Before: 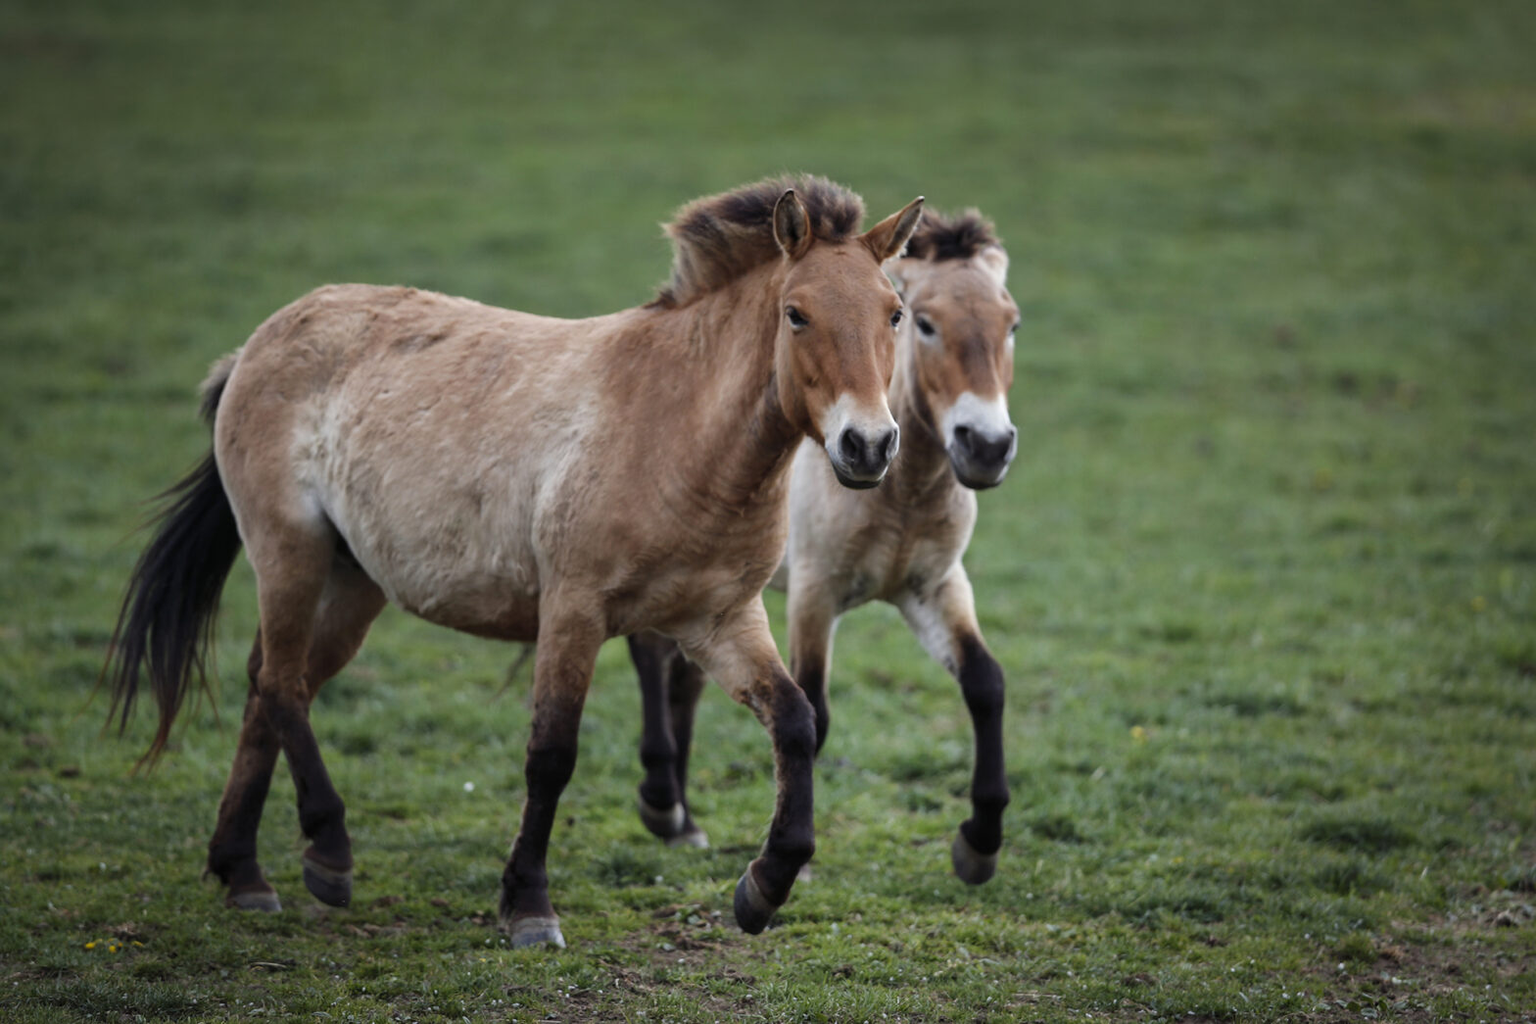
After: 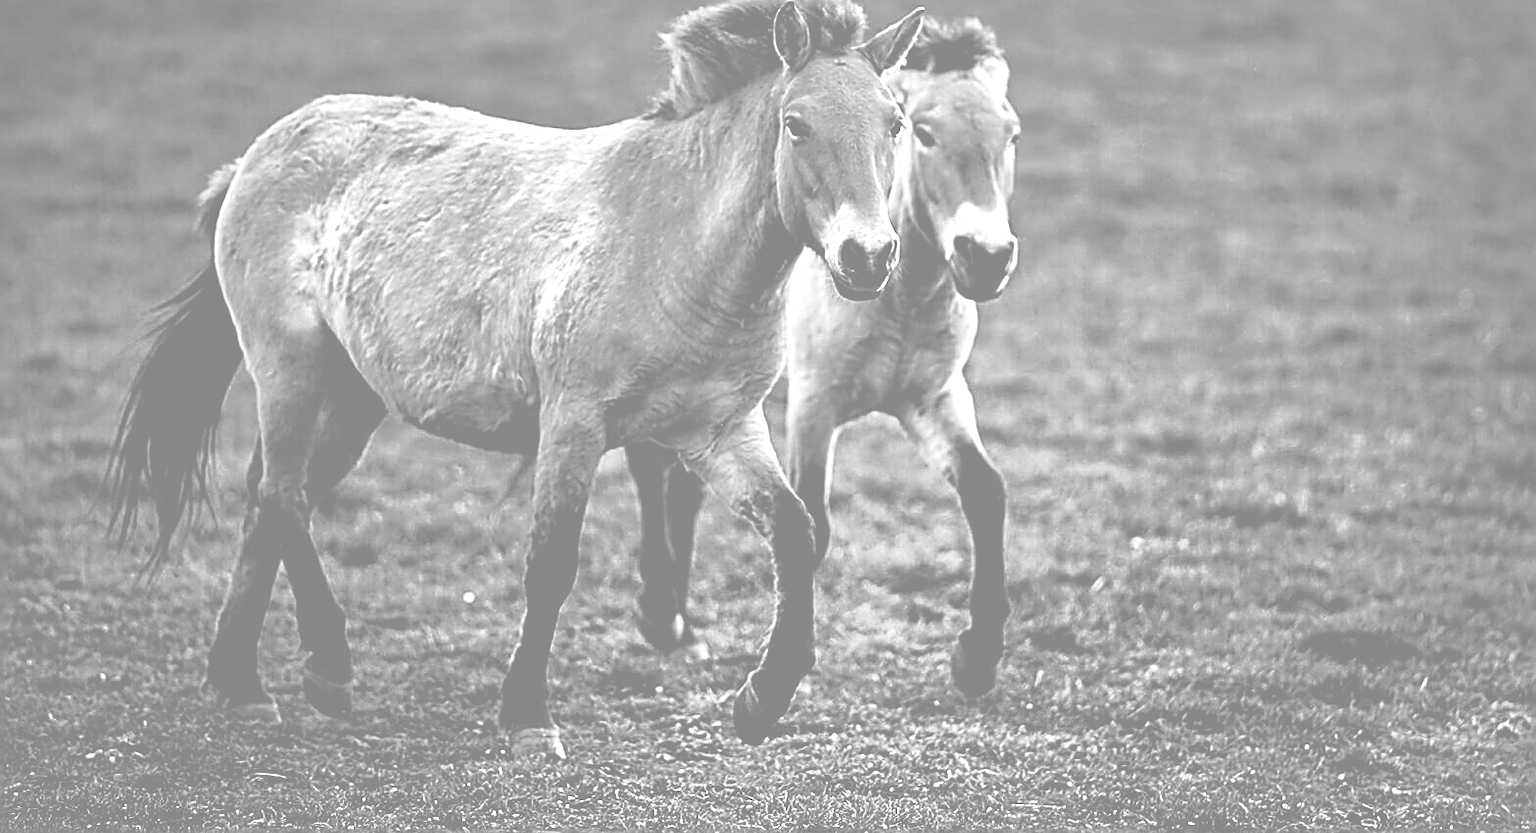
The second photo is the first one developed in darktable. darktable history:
monochrome: on, module defaults
crop and rotate: top 18.507%
local contrast: mode bilateral grid, contrast 25, coarseness 60, detail 151%, midtone range 0.2
sharpen: amount 2
shadows and highlights: shadows 40, highlights -54, highlights color adjustment 46%, low approximation 0.01, soften with gaussian
color balance: mode lift, gamma, gain (sRGB), lift [1, 1, 0.101, 1]
tone equalizer: -8 EV -0.75 EV, -7 EV -0.7 EV, -6 EV -0.6 EV, -5 EV -0.4 EV, -3 EV 0.4 EV, -2 EV 0.6 EV, -1 EV 0.7 EV, +0 EV 0.75 EV, edges refinement/feathering 500, mask exposure compensation -1.57 EV, preserve details no
colorize: hue 43.2°, saturation 40%, version 1
